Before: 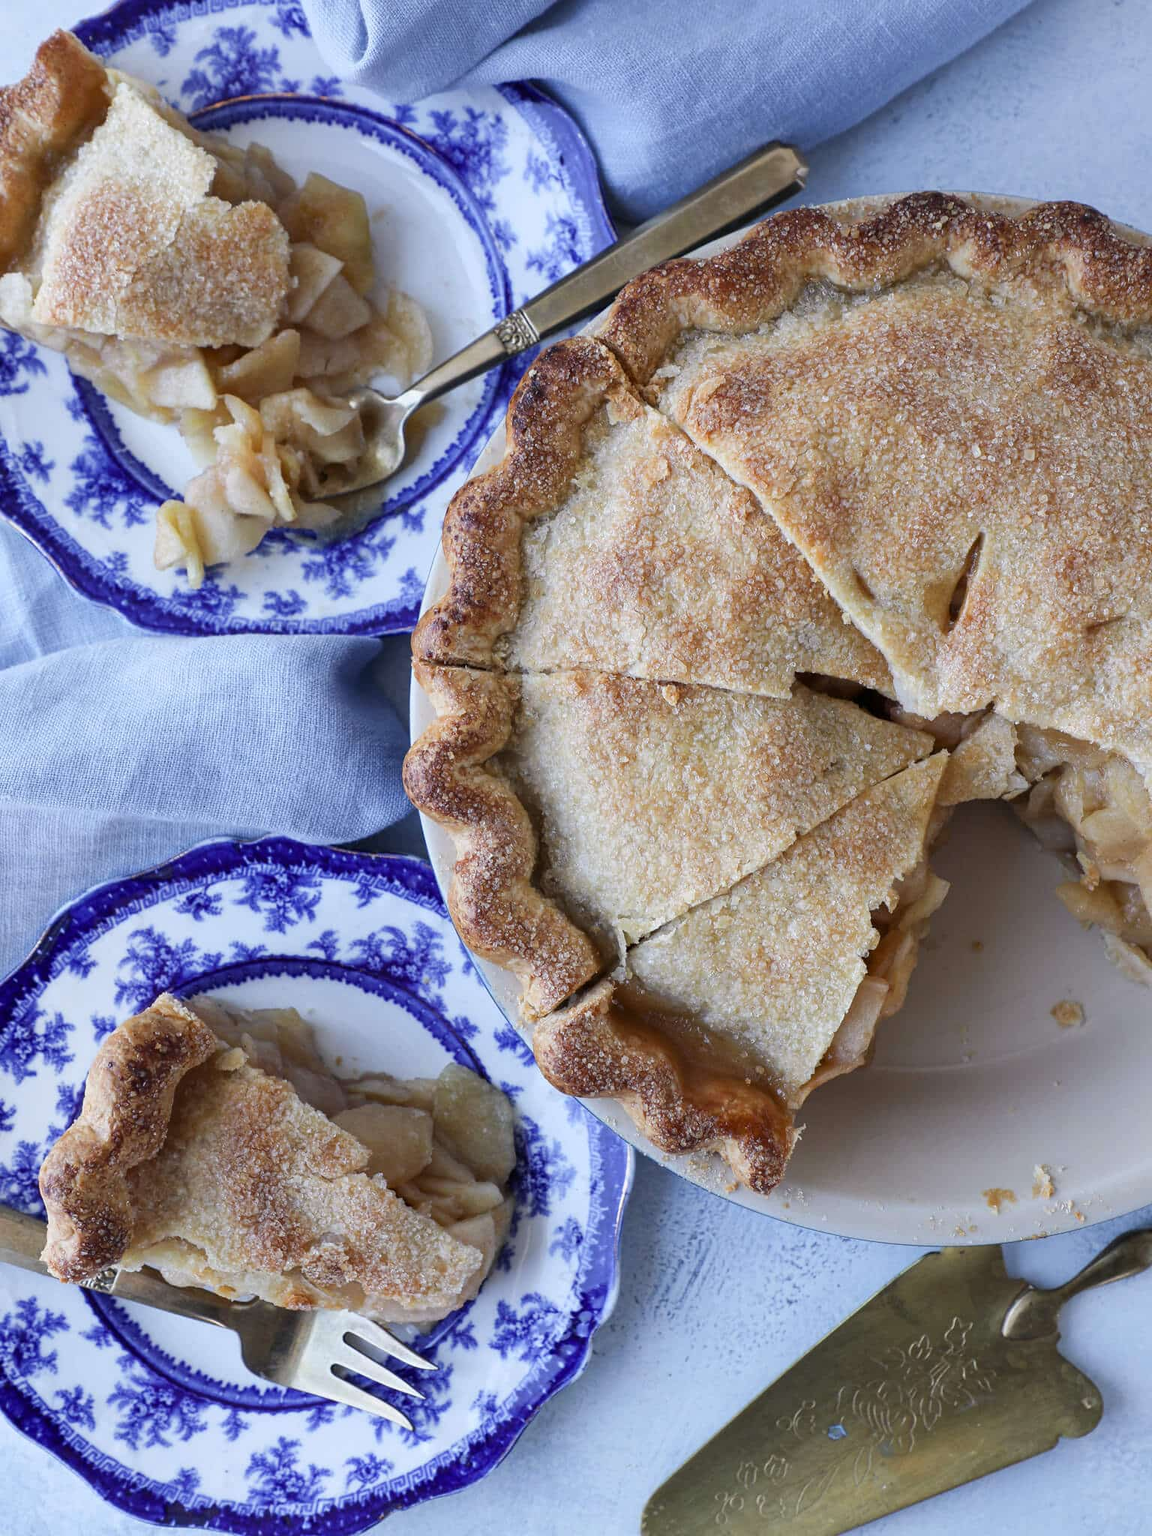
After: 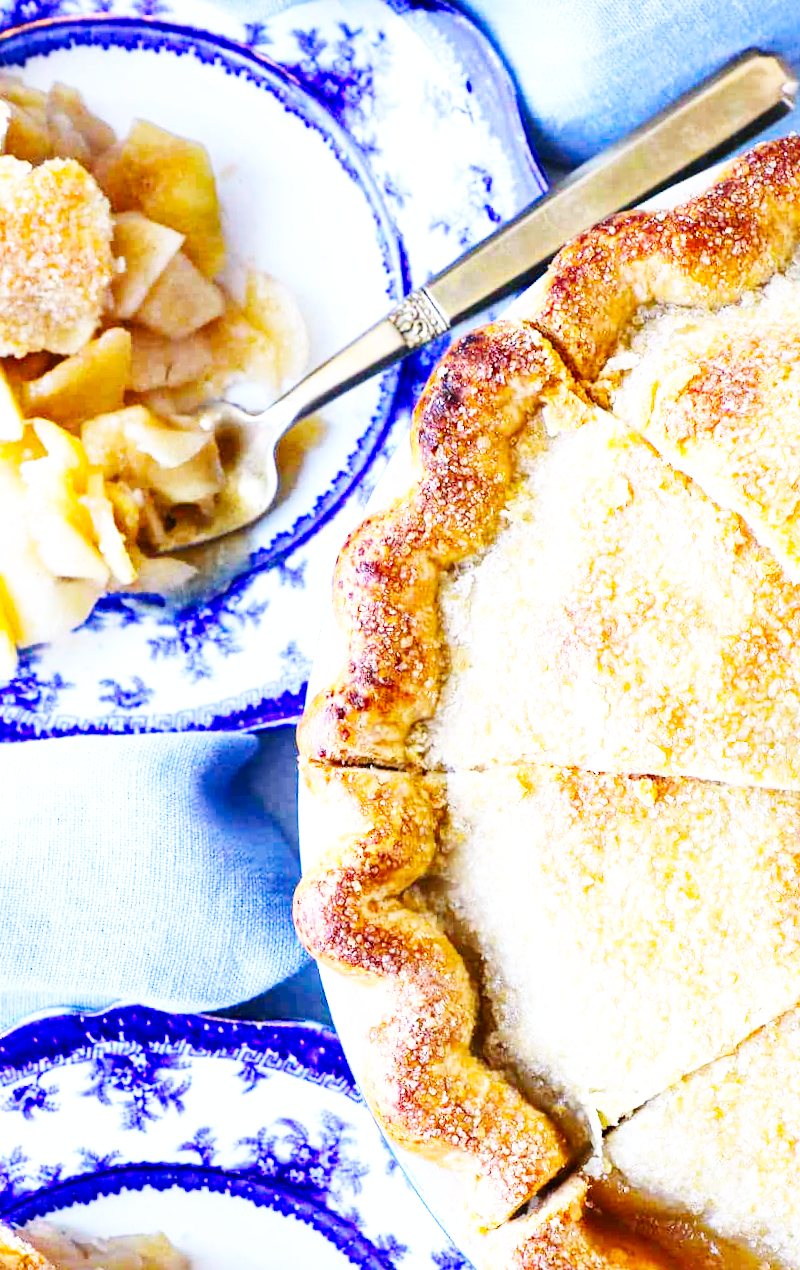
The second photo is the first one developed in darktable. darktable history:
crop: left 17.835%, top 7.675%, right 32.881%, bottom 32.213%
exposure: black level correction 0, exposure 0.7 EV, compensate exposure bias true, compensate highlight preservation false
base curve: curves: ch0 [(0, 0.003) (0.001, 0.002) (0.006, 0.004) (0.02, 0.022) (0.048, 0.086) (0.094, 0.234) (0.162, 0.431) (0.258, 0.629) (0.385, 0.8) (0.548, 0.918) (0.751, 0.988) (1, 1)], preserve colors none
rotate and perspective: rotation -2.56°, automatic cropping off
contrast brightness saturation: contrast 0.08, saturation 0.02
color balance: output saturation 110%
color balance rgb: perceptual saturation grading › global saturation 30%, global vibrance 20%
